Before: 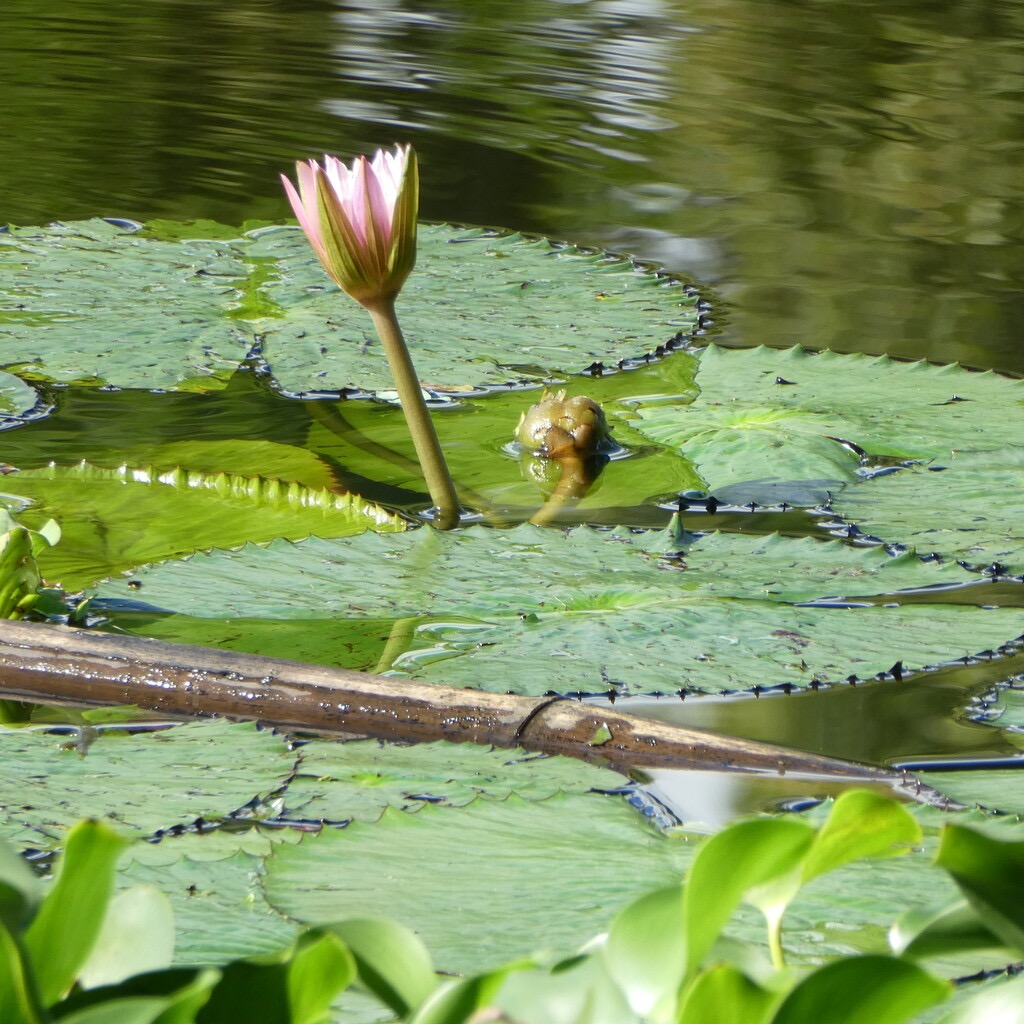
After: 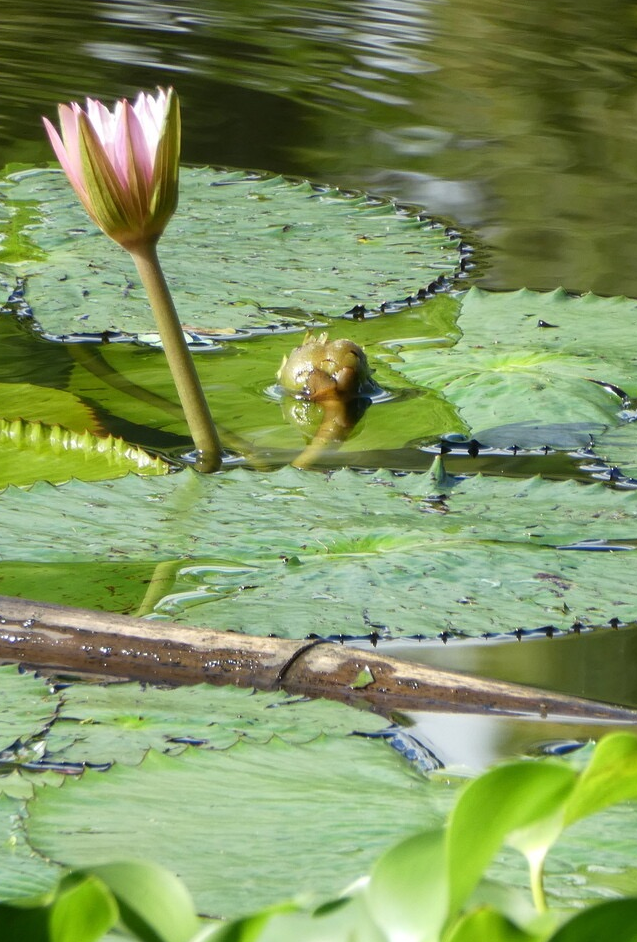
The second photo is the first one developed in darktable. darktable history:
crop and rotate: left 23.279%, top 5.626%, right 14.431%, bottom 2.353%
